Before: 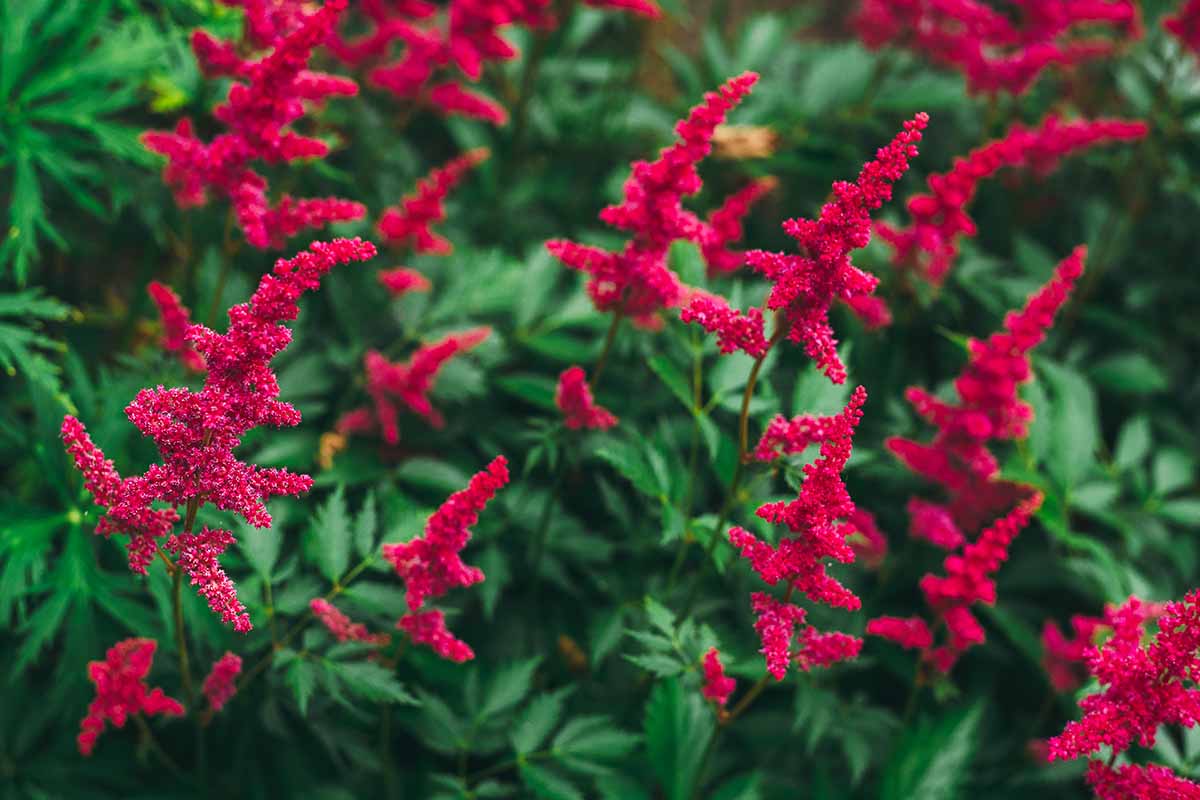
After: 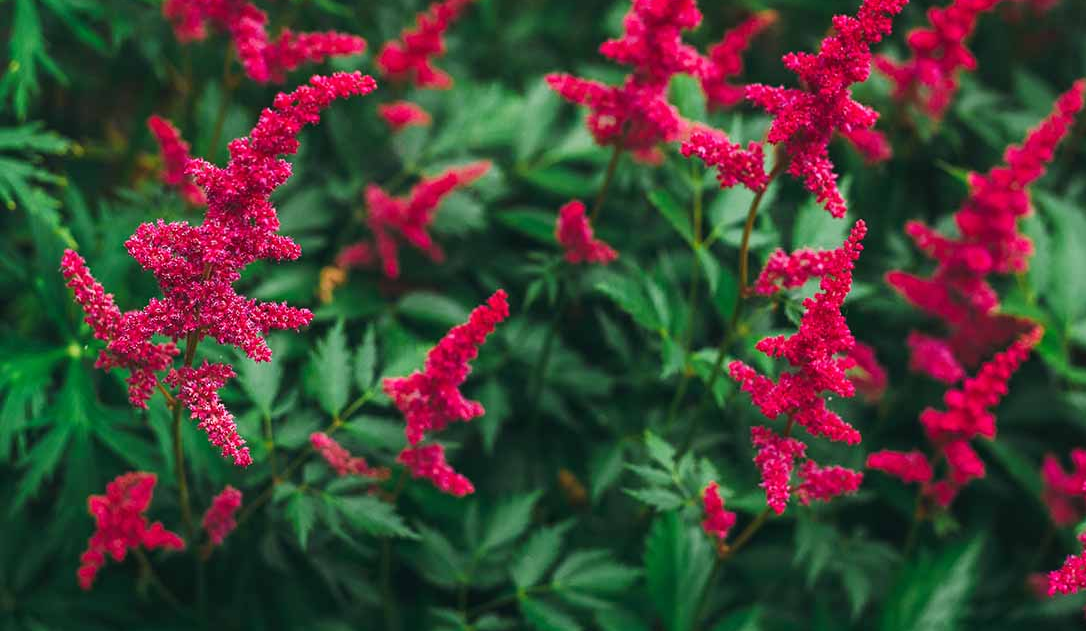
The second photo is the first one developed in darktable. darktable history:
crop: top 20.809%, right 9.424%, bottom 0.257%
